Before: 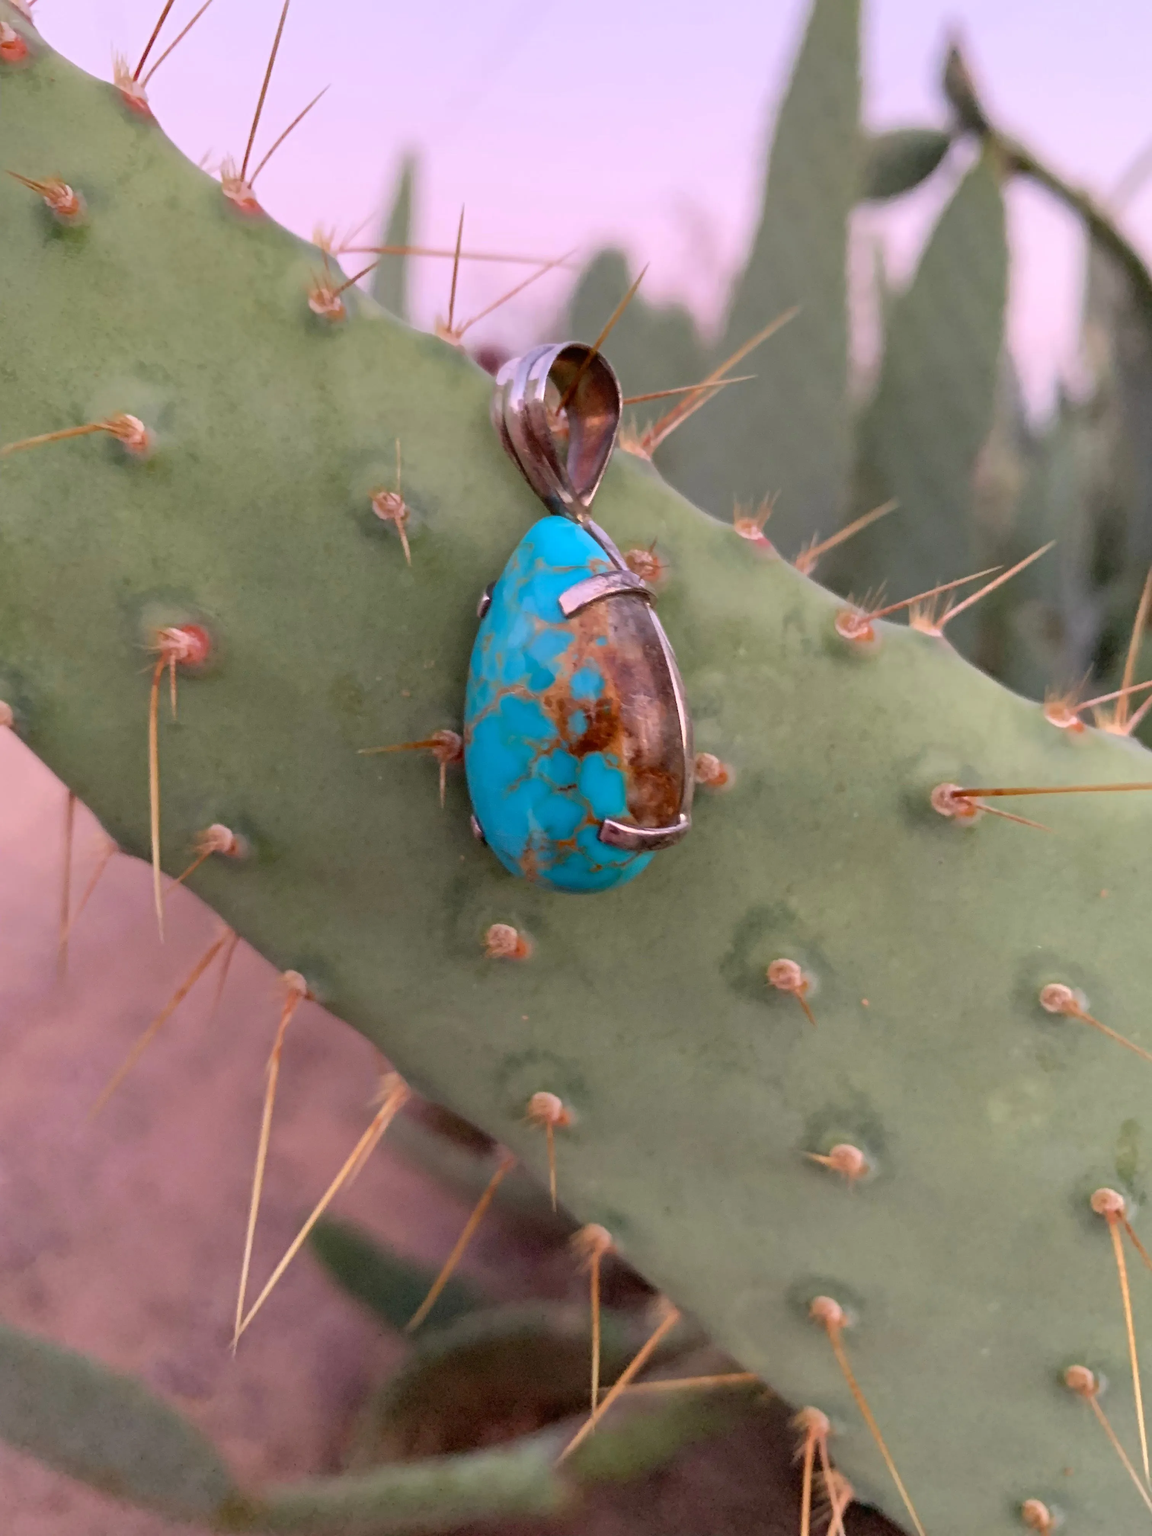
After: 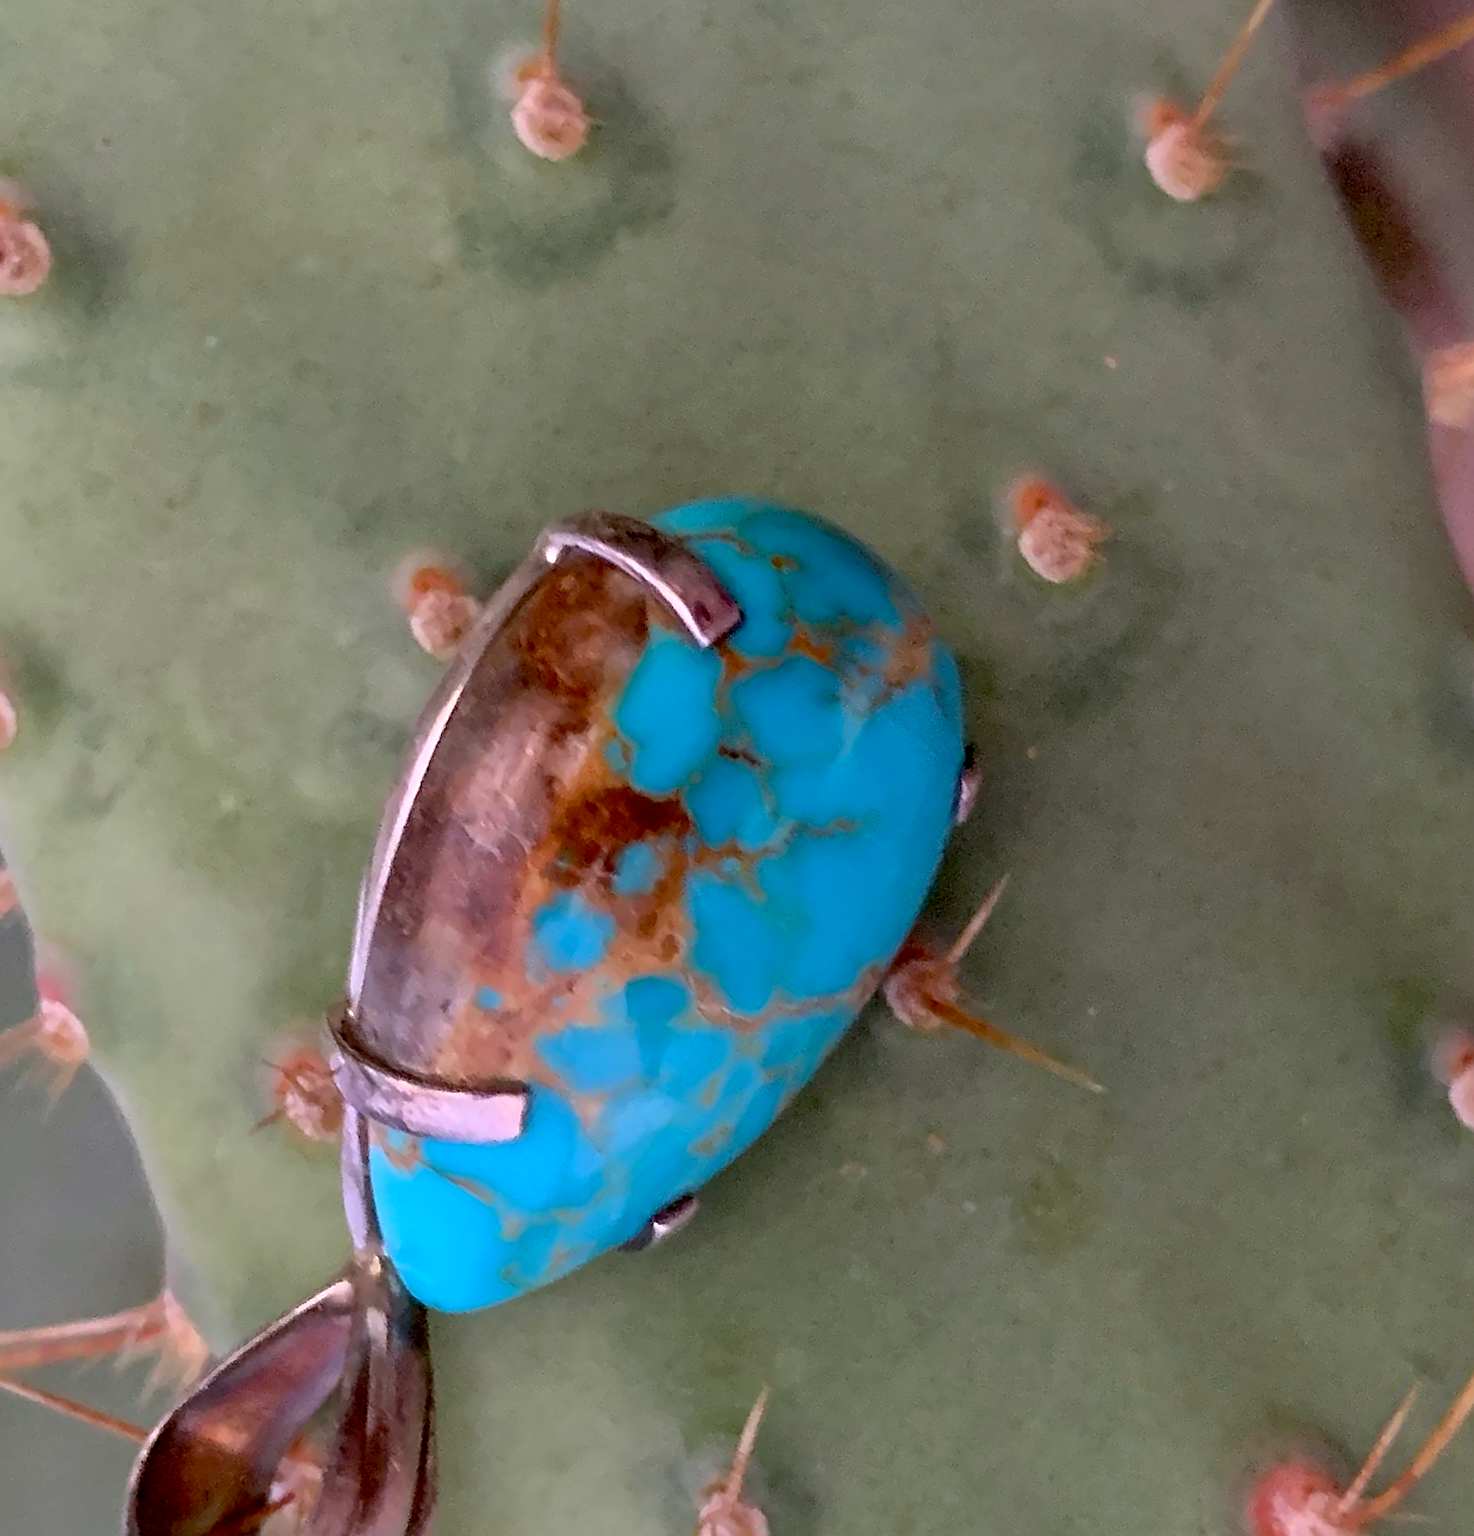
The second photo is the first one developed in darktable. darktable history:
color calibration: illuminant as shot in camera, x 0.358, y 0.373, temperature 4628.91 K
exposure: black level correction 0.009, exposure 0.113 EV, compensate highlight preservation false
crop and rotate: angle 147.18°, left 9.196%, top 15.577%, right 4.534%, bottom 17%
sharpen: on, module defaults
